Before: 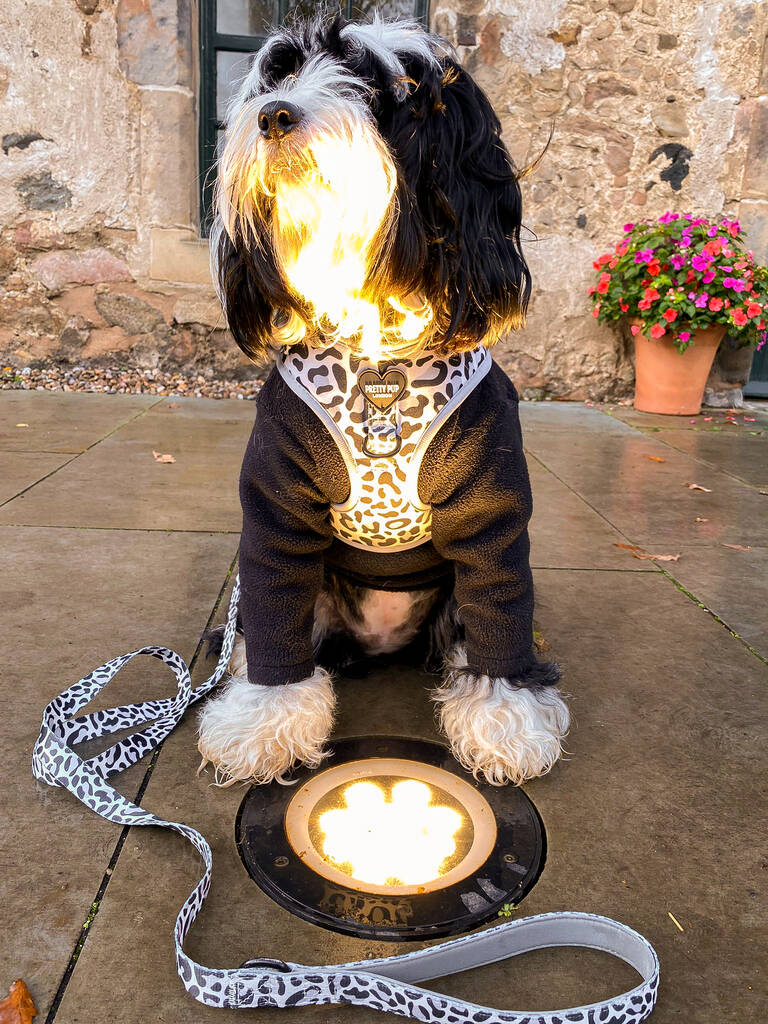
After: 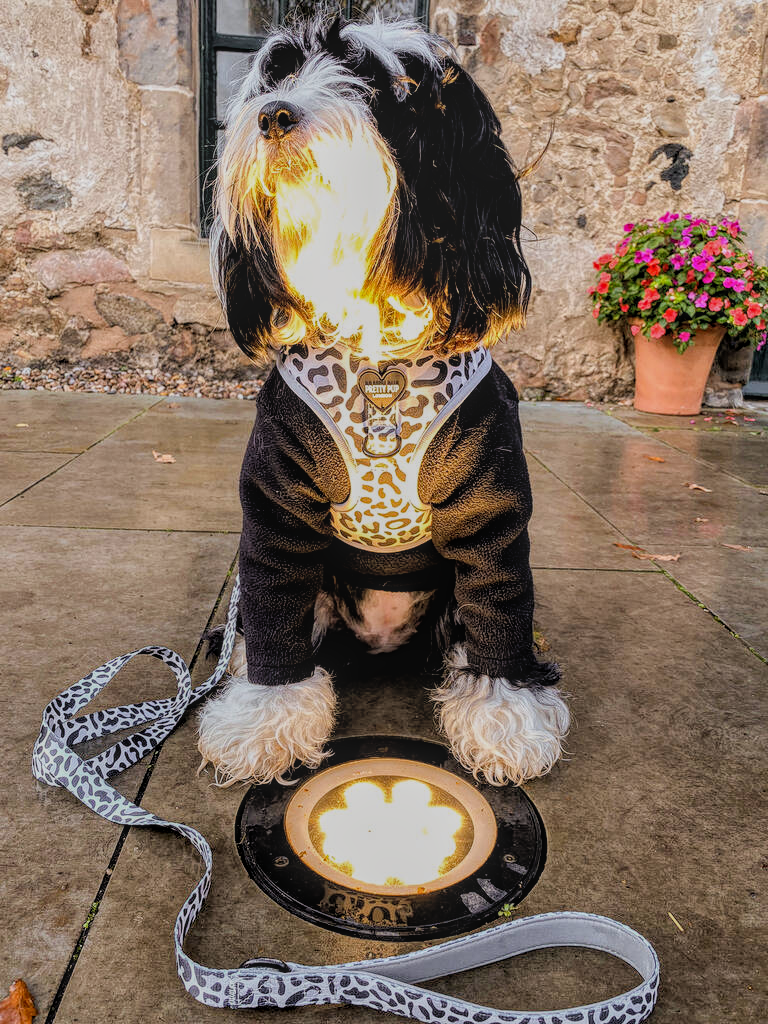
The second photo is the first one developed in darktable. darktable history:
local contrast: highlights 74%, shadows 55%, detail 176%, midtone range 0.207
filmic rgb: black relative exposure -4.88 EV, hardness 2.82
